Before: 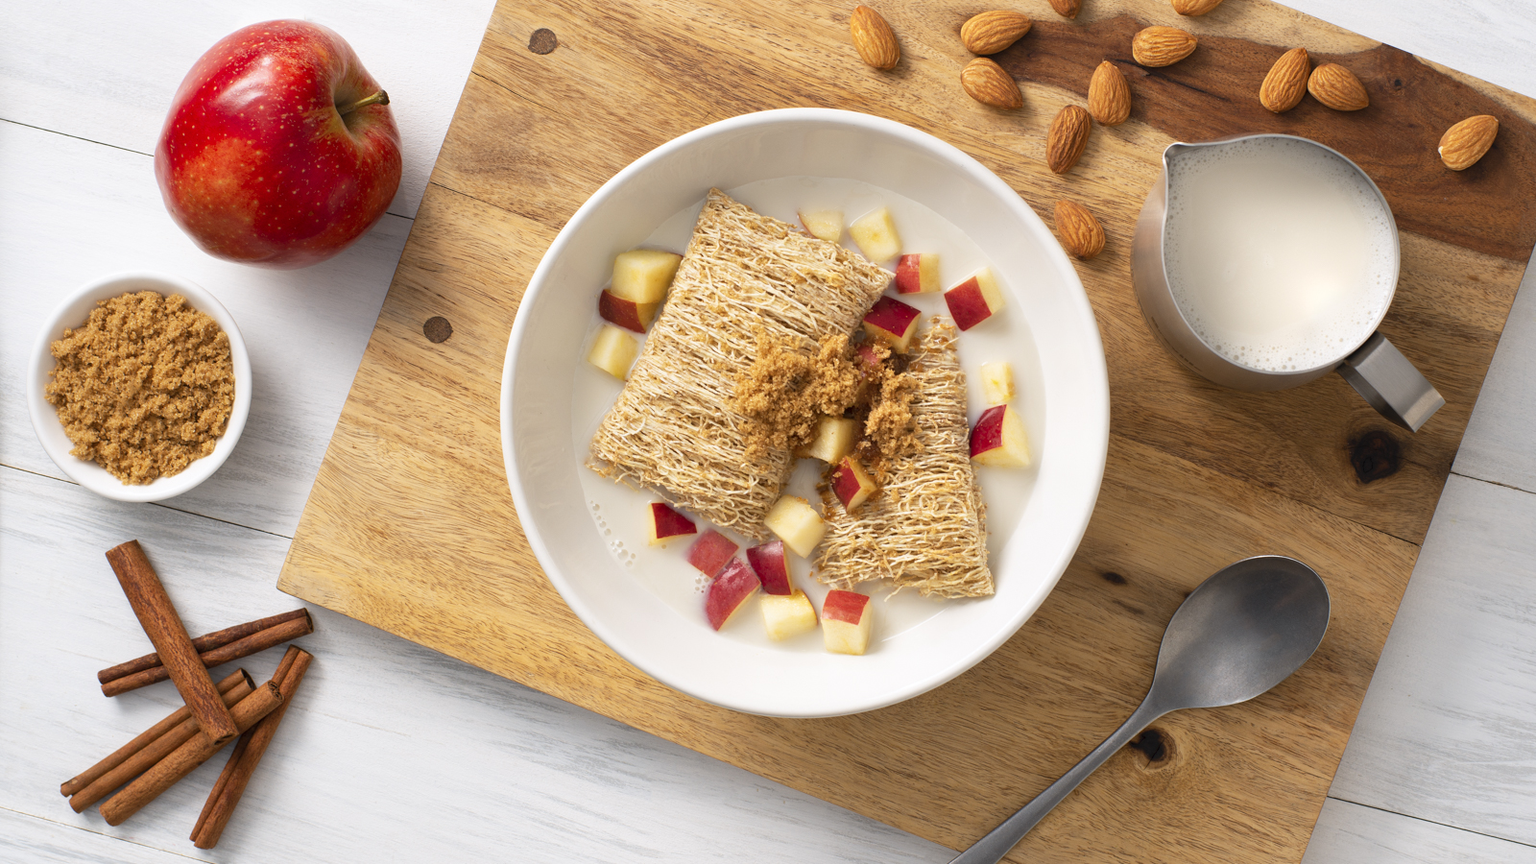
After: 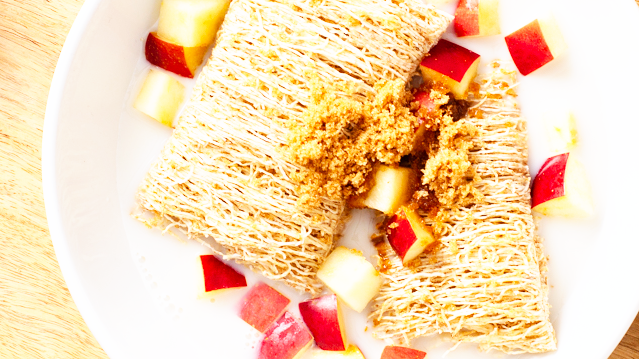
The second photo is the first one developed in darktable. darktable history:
crop: left 30%, top 30%, right 30%, bottom 30%
white balance: red 0.984, blue 1.059
base curve: curves: ch0 [(0, 0) (0.007, 0.004) (0.027, 0.03) (0.046, 0.07) (0.207, 0.54) (0.442, 0.872) (0.673, 0.972) (1, 1)], preserve colors none
